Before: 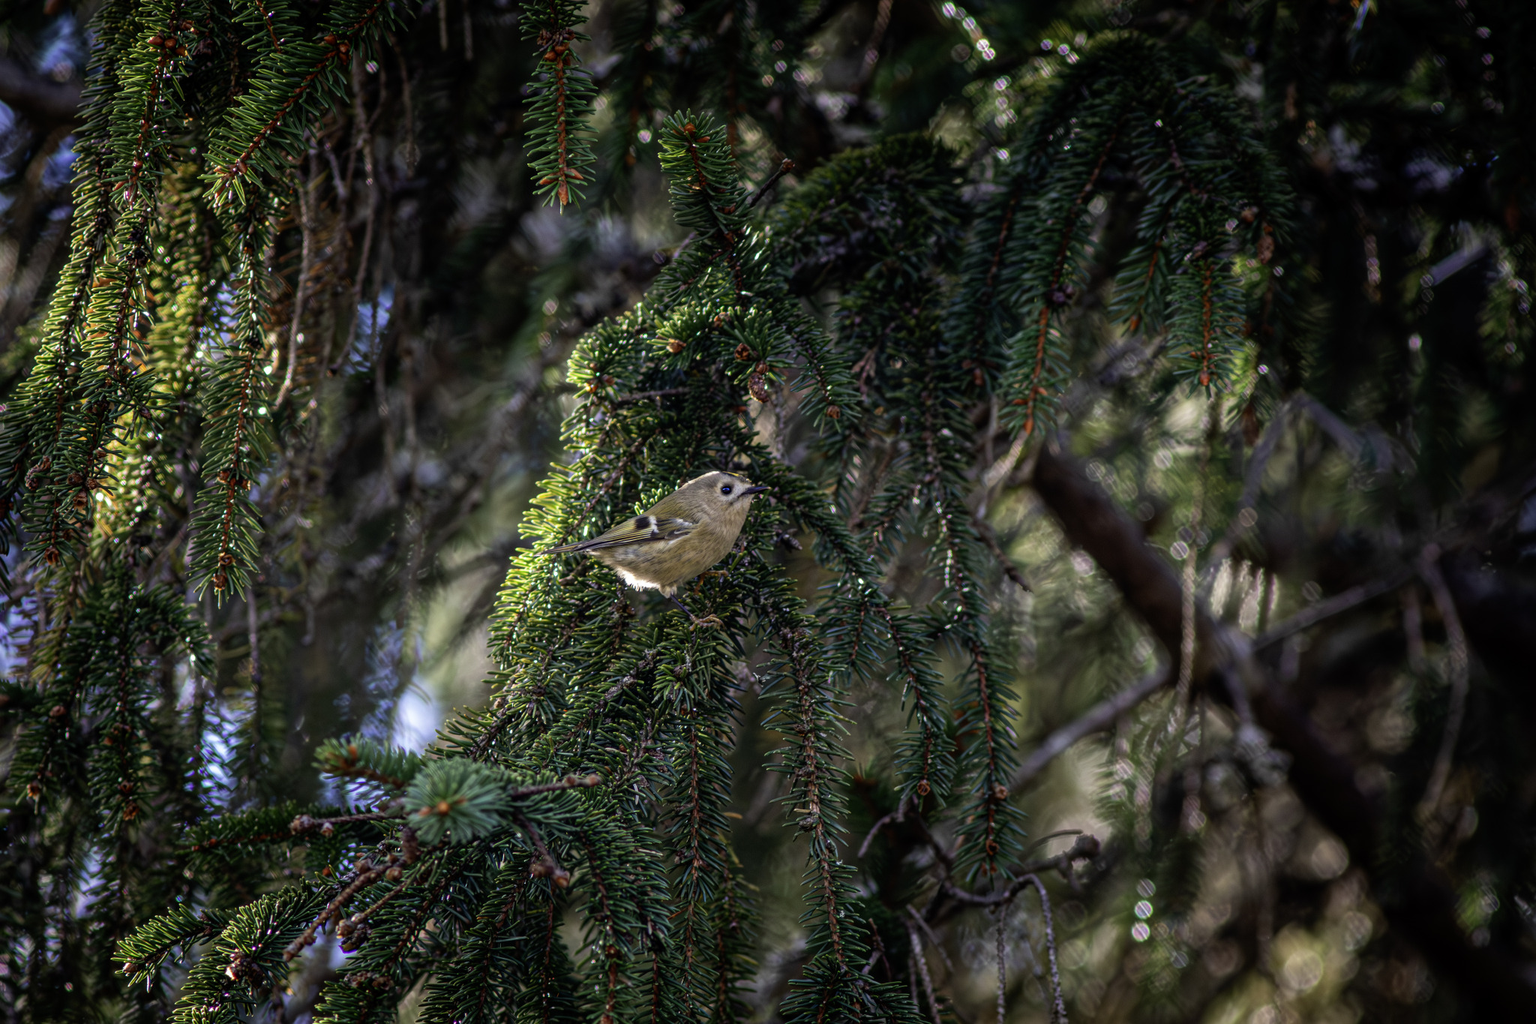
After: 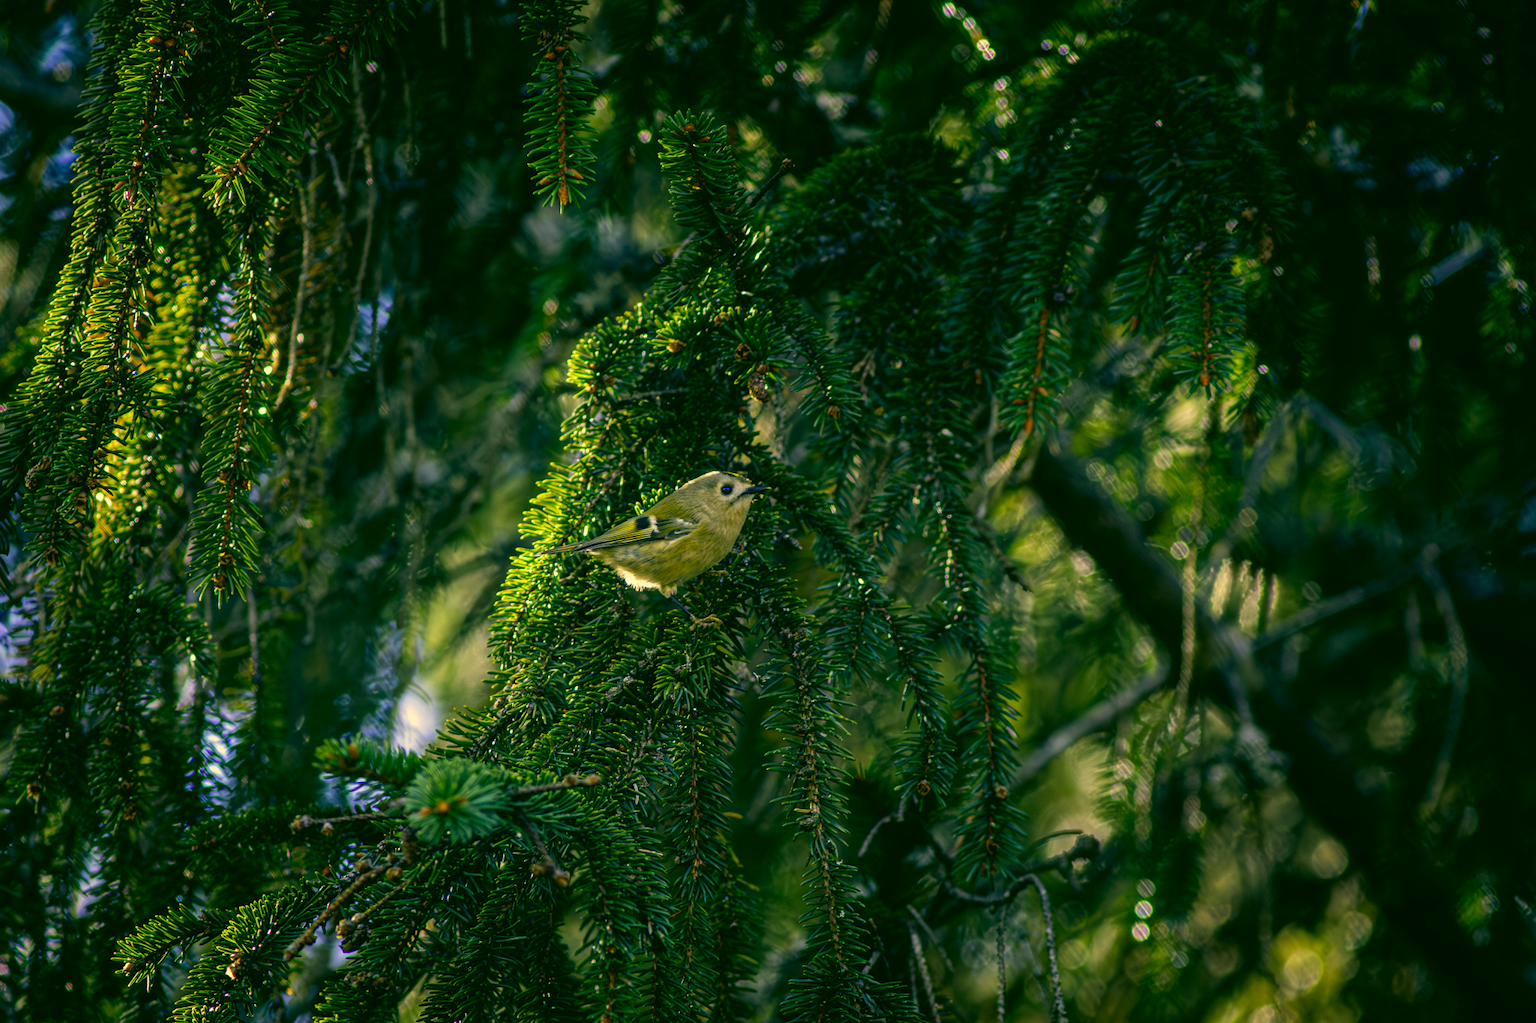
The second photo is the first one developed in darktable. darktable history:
color correction: highlights a* 5.62, highlights b* 33.57, shadows a* -25.86, shadows b* 4.02
color balance rgb: linear chroma grading › global chroma 15%, perceptual saturation grading › global saturation 30%
